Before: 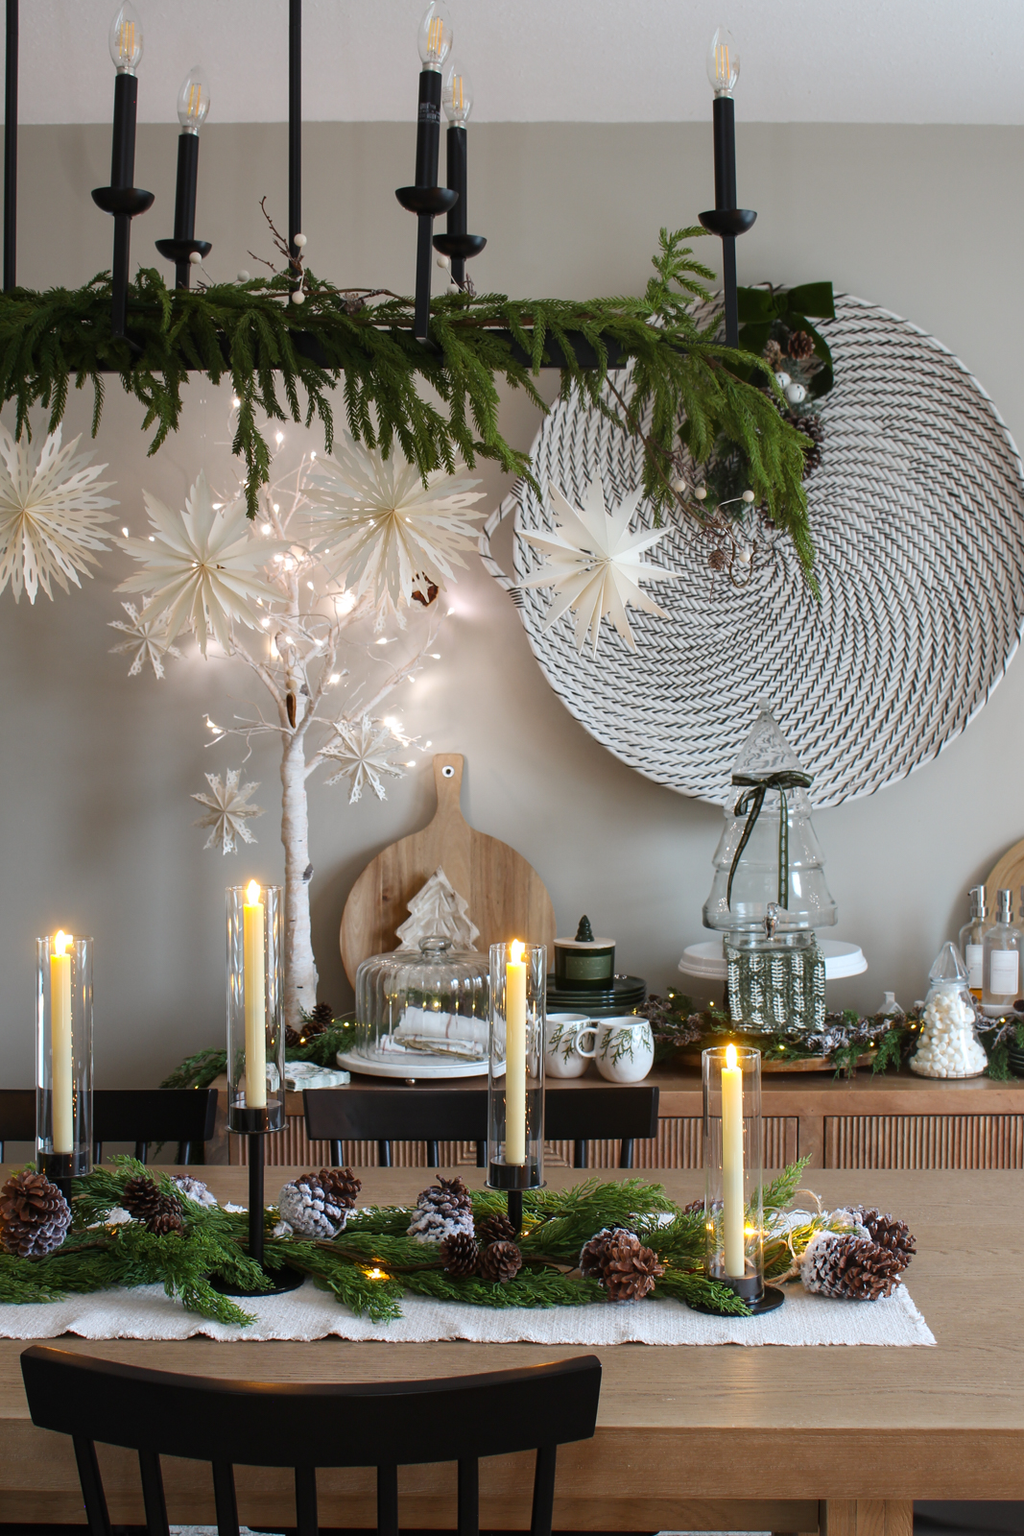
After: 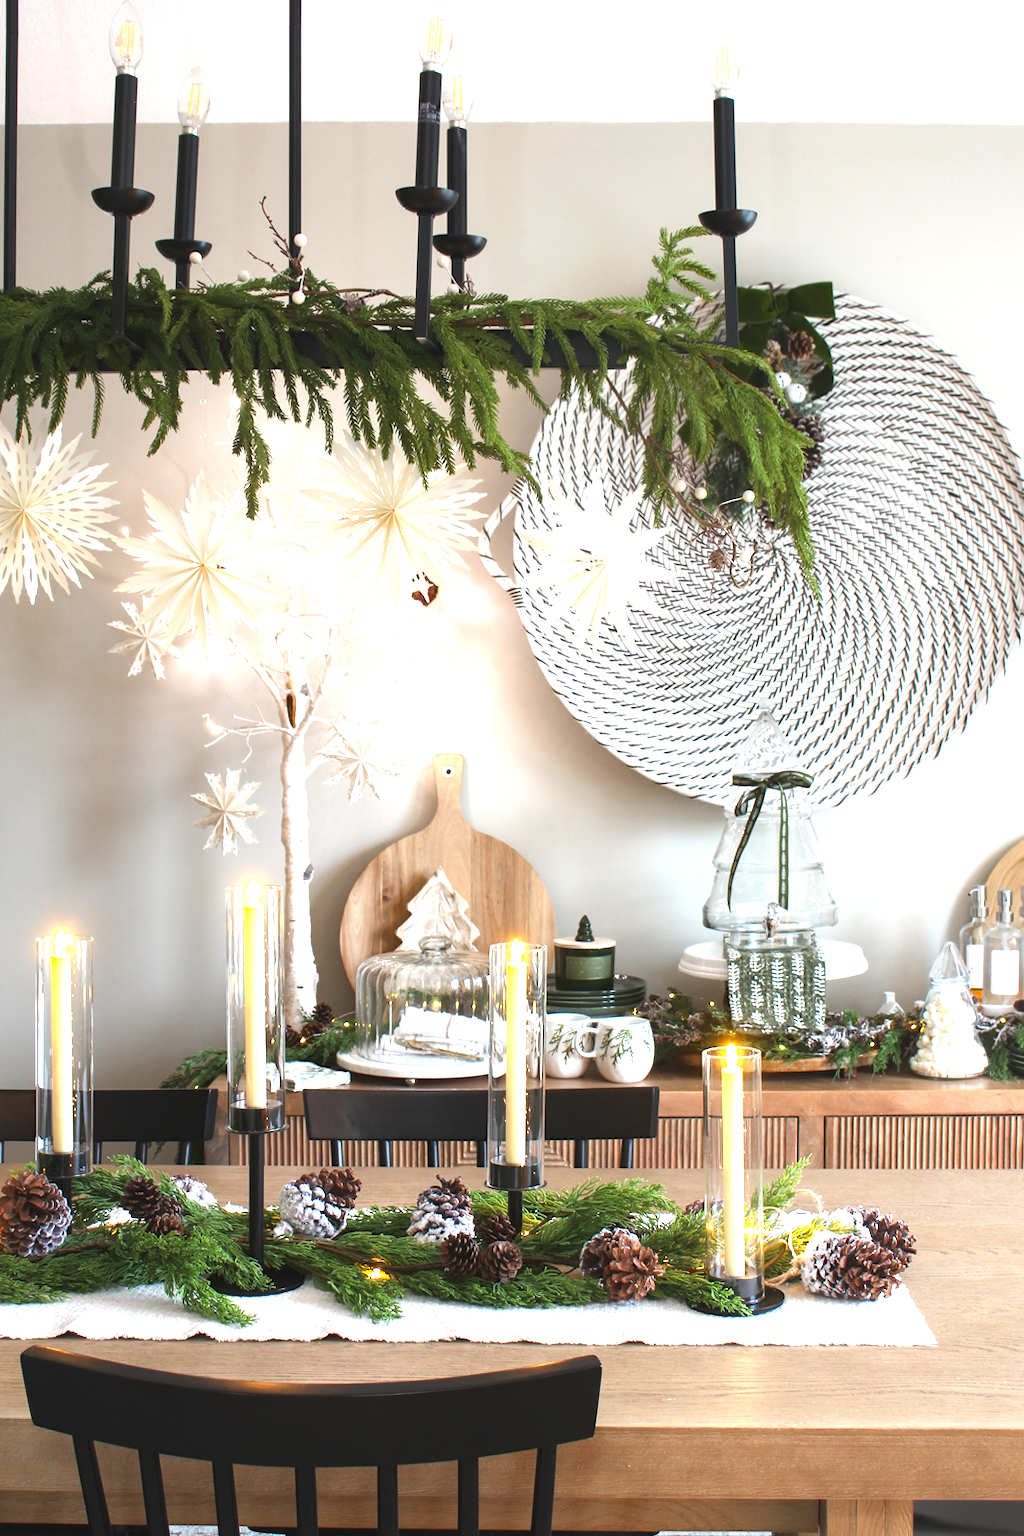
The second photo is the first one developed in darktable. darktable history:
exposure: black level correction -0.002, exposure 1.35 EV, compensate highlight preservation false
